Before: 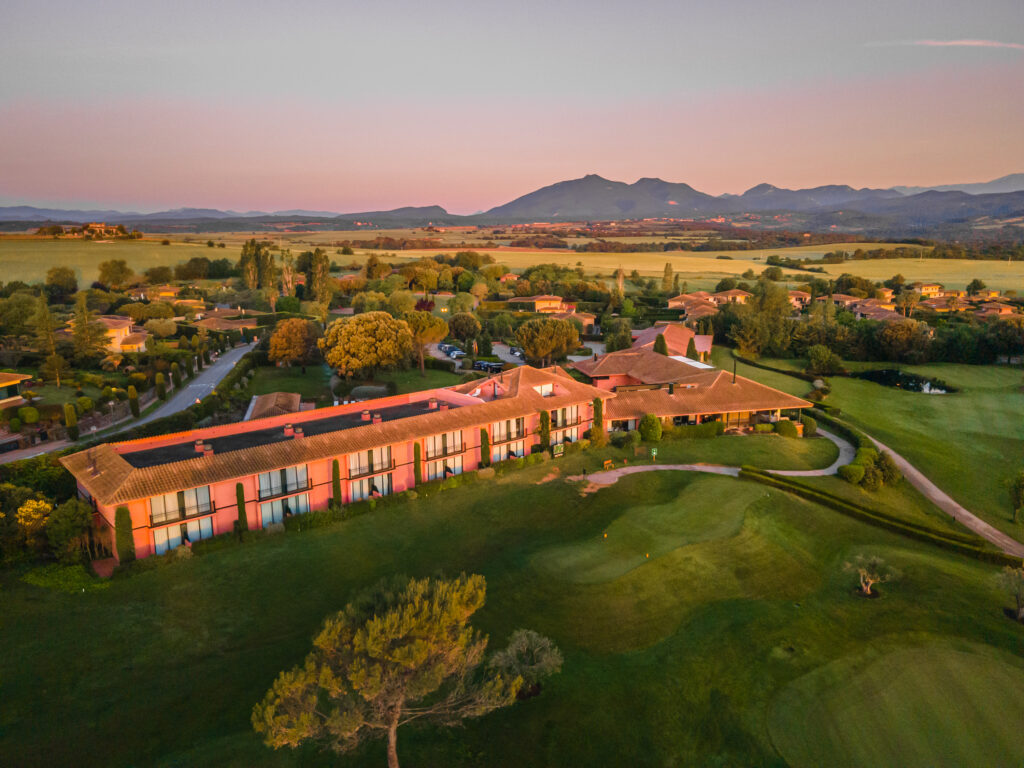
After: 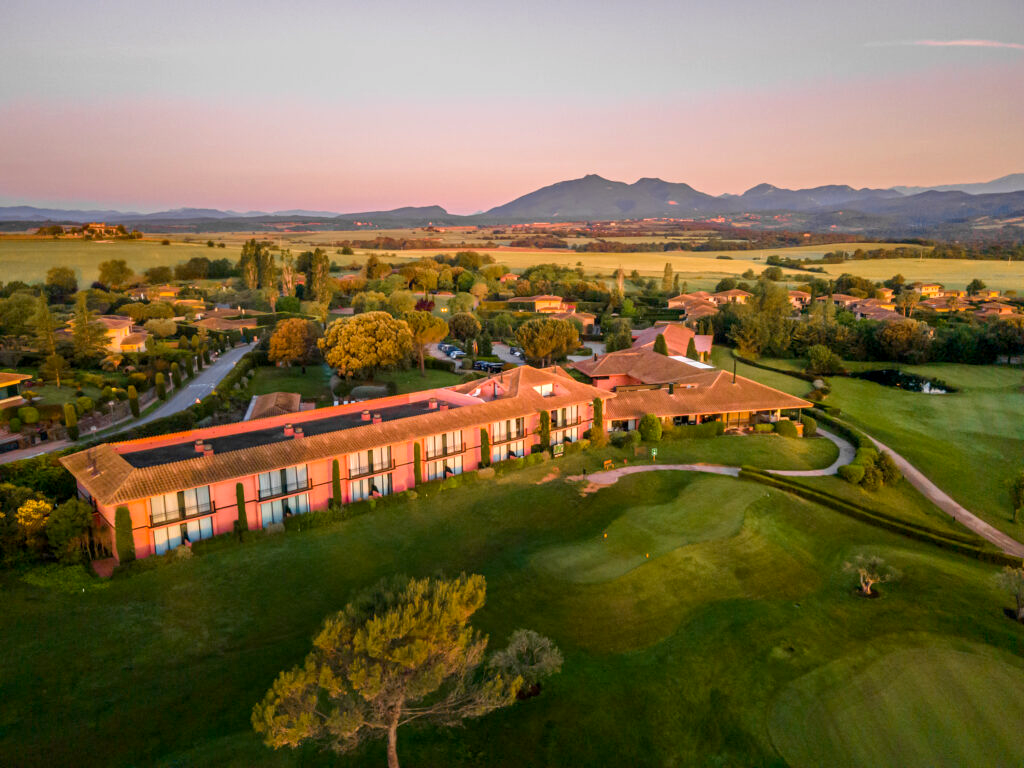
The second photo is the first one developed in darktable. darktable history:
exposure: black level correction 0.005, exposure 0.287 EV, compensate highlight preservation false
